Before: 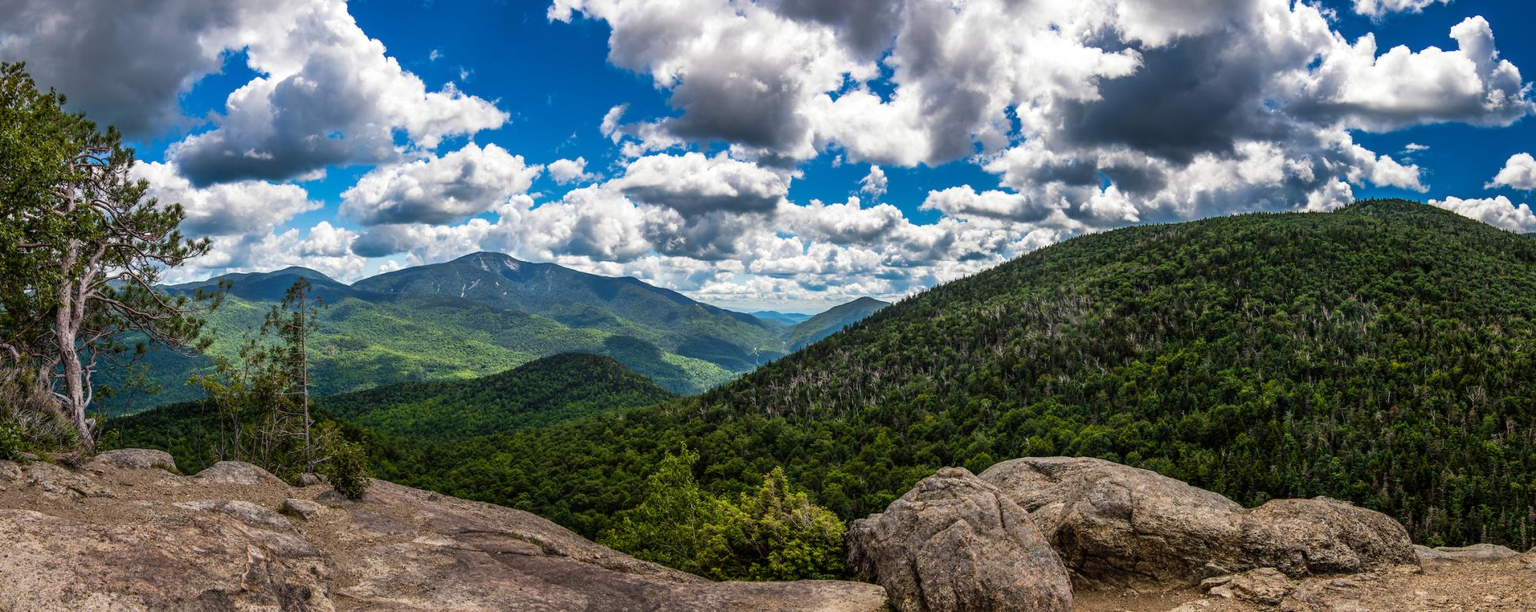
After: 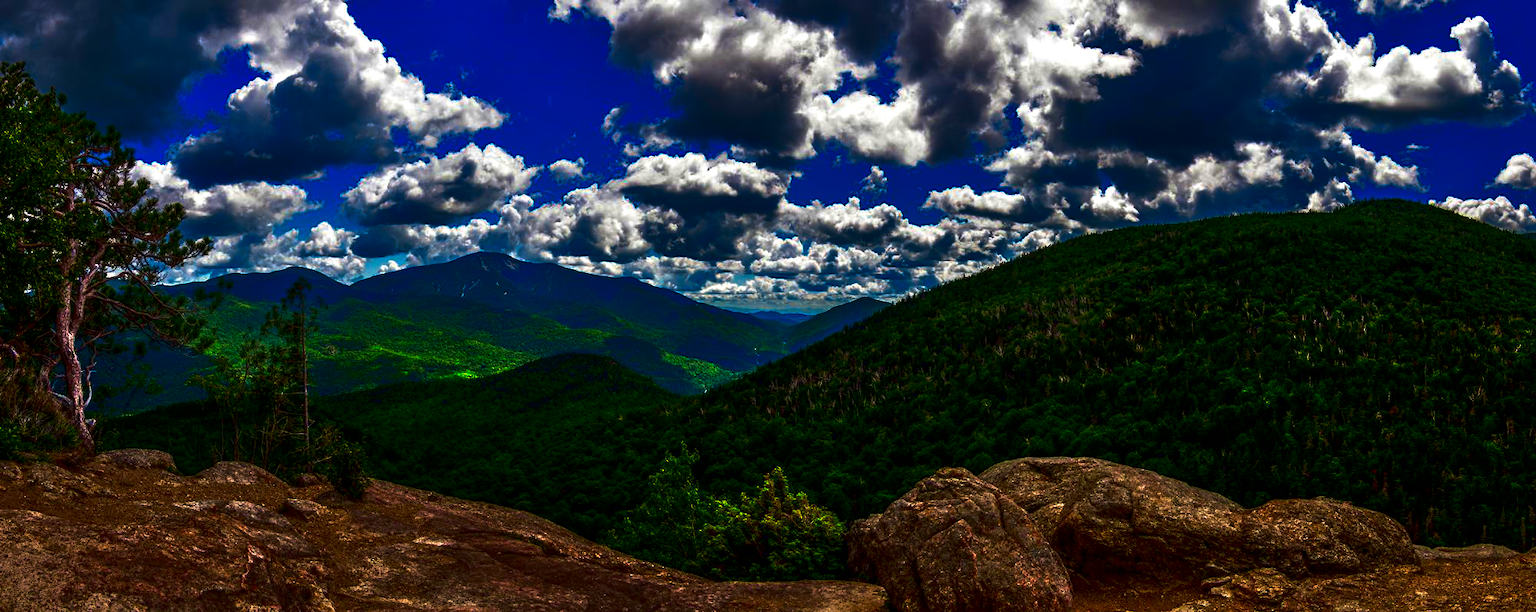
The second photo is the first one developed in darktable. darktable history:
tone curve: curves: ch0 [(0, 0) (0.536, 0.402) (1, 1)], preserve colors none
velvia: on, module defaults
contrast brightness saturation: brightness -1, saturation 1
tone equalizer: -7 EV 0.15 EV, -6 EV 0.6 EV, -5 EV 1.15 EV, -4 EV 1.33 EV, -3 EV 1.15 EV, -2 EV 0.6 EV, -1 EV 0.15 EV, mask exposure compensation -0.5 EV
